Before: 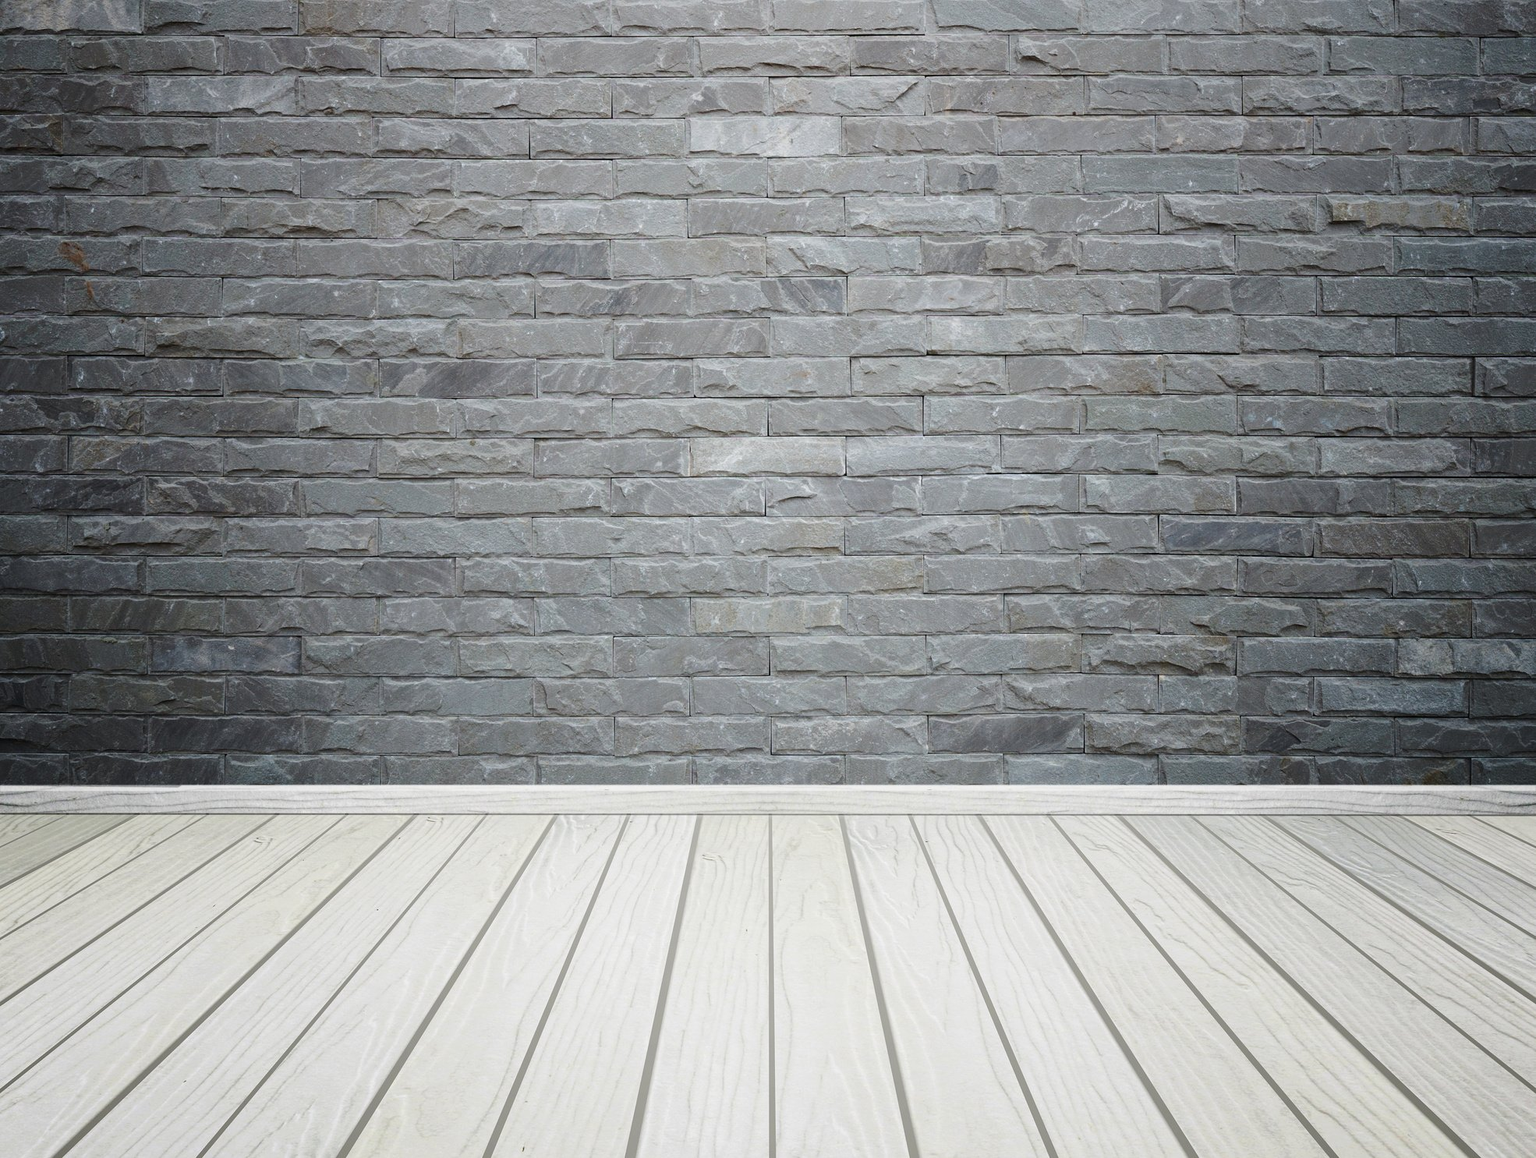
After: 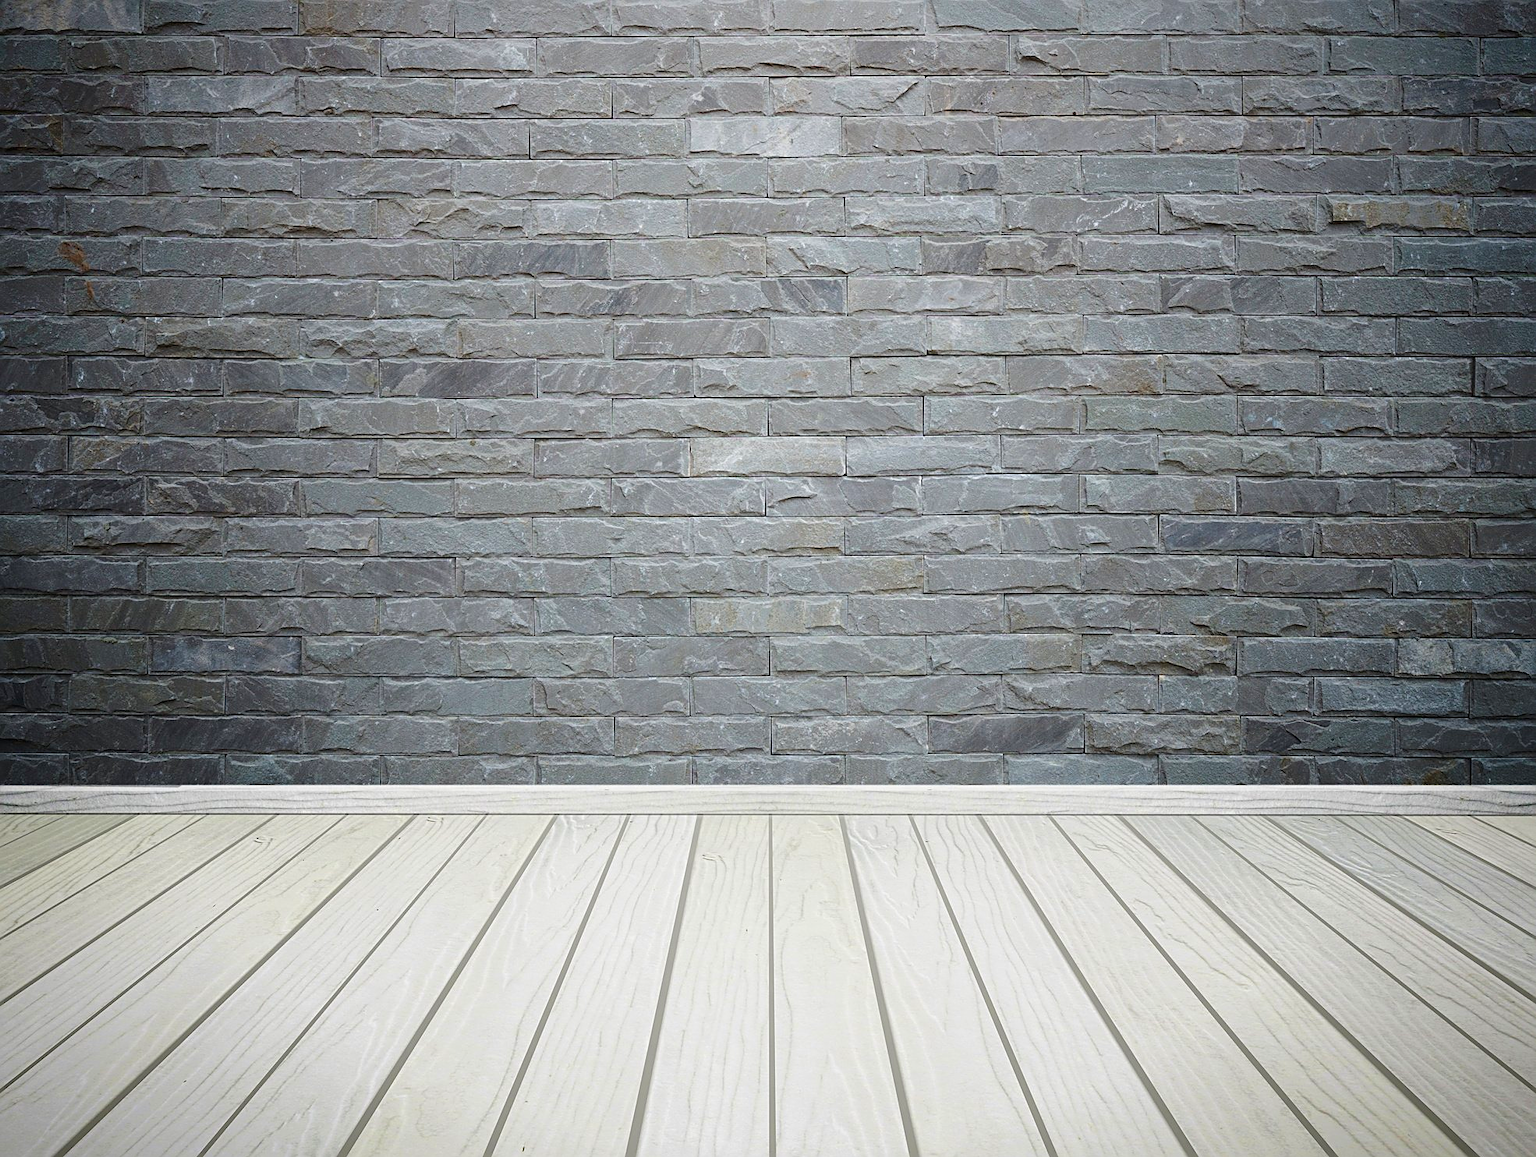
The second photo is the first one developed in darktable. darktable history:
sharpen: on, module defaults
vignetting: fall-off start 88.53%, fall-off radius 44.2%, saturation 0.376, width/height ratio 1.161
velvia: on, module defaults
